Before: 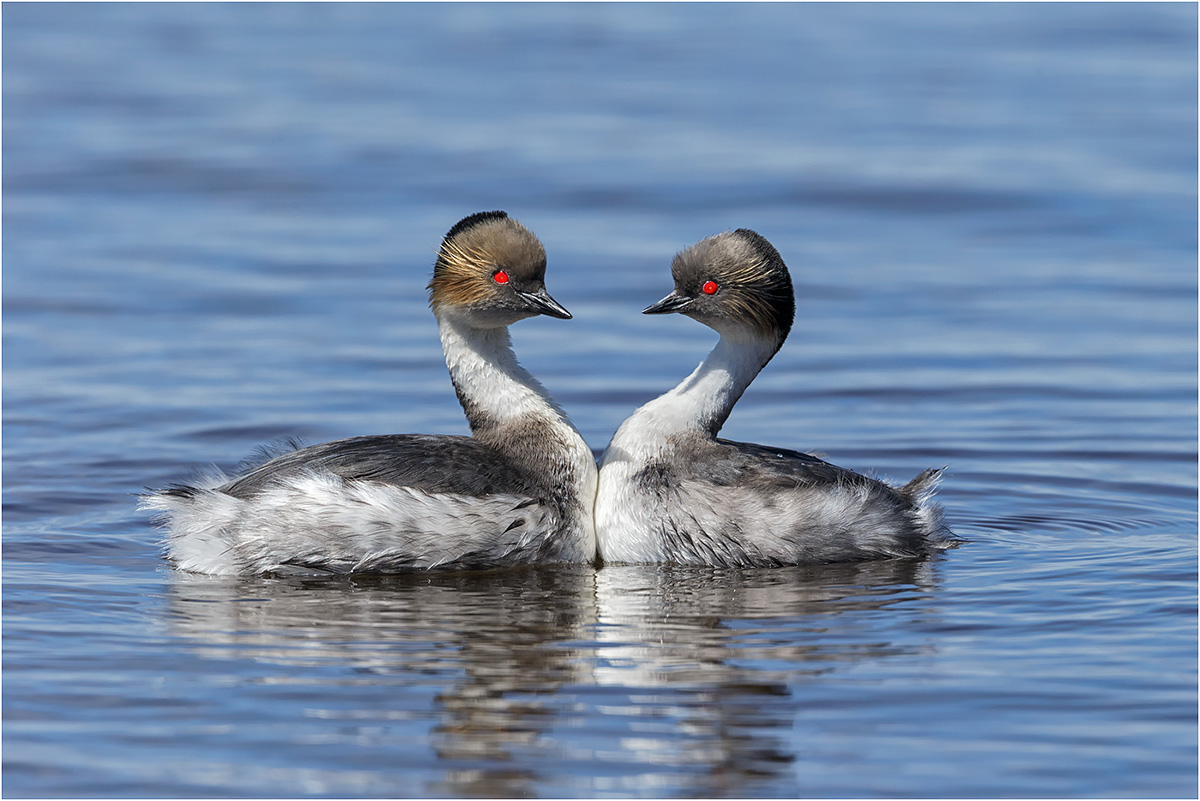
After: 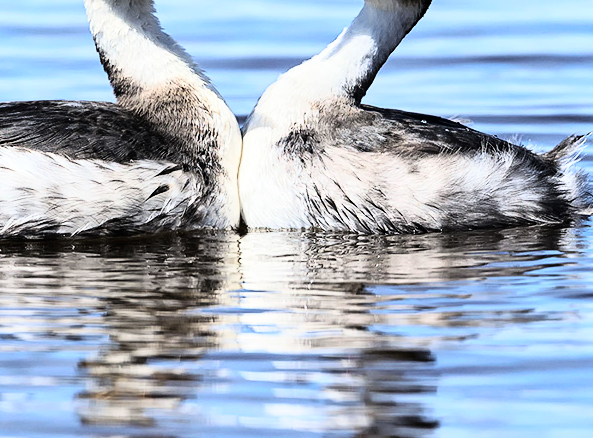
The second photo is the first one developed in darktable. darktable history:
rgb curve: curves: ch0 [(0, 0) (0.21, 0.15) (0.24, 0.21) (0.5, 0.75) (0.75, 0.96) (0.89, 0.99) (1, 1)]; ch1 [(0, 0.02) (0.21, 0.13) (0.25, 0.2) (0.5, 0.67) (0.75, 0.9) (0.89, 0.97) (1, 1)]; ch2 [(0, 0.02) (0.21, 0.13) (0.25, 0.2) (0.5, 0.67) (0.75, 0.9) (0.89, 0.97) (1, 1)], compensate middle gray true
crop: left 29.672%, top 41.786%, right 20.851%, bottom 3.487%
